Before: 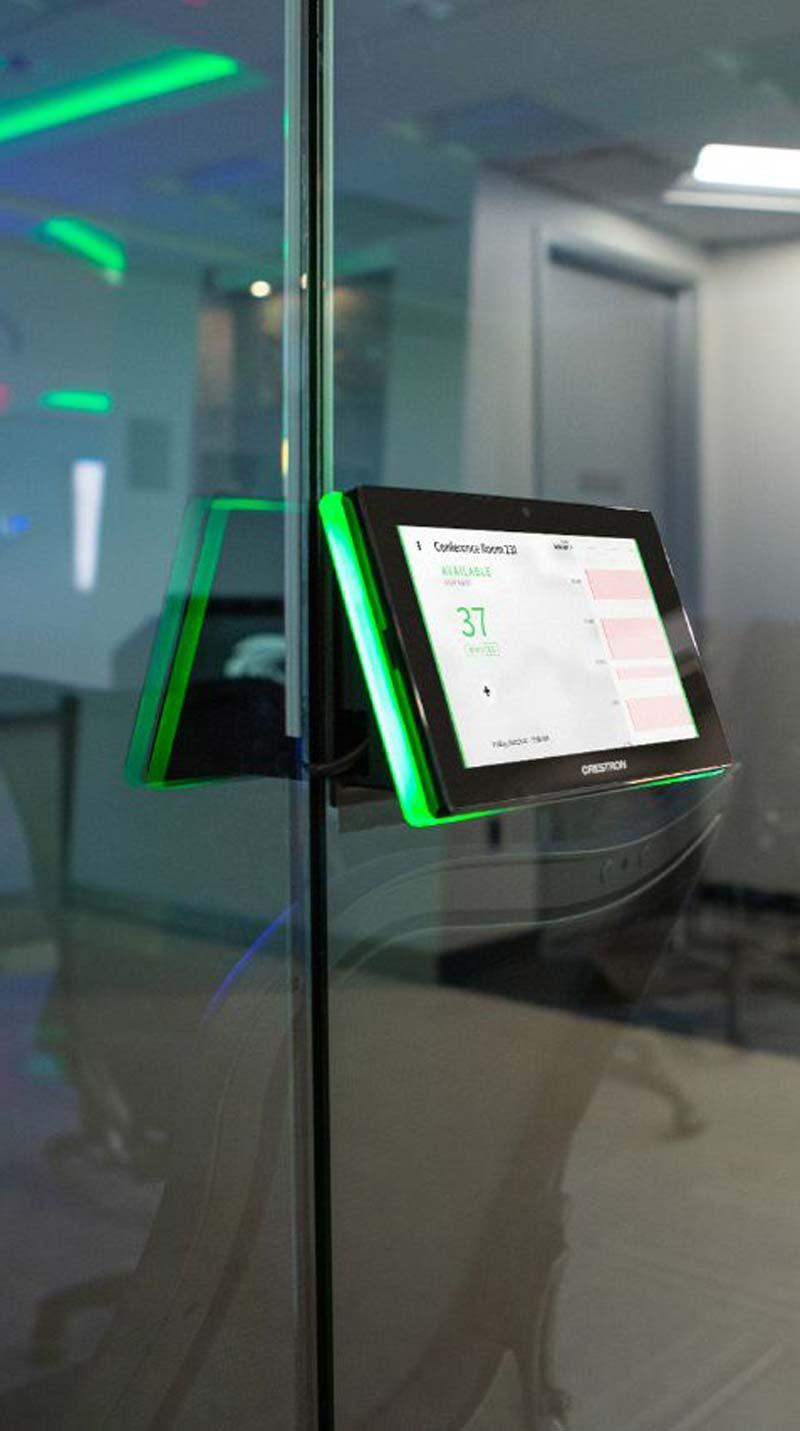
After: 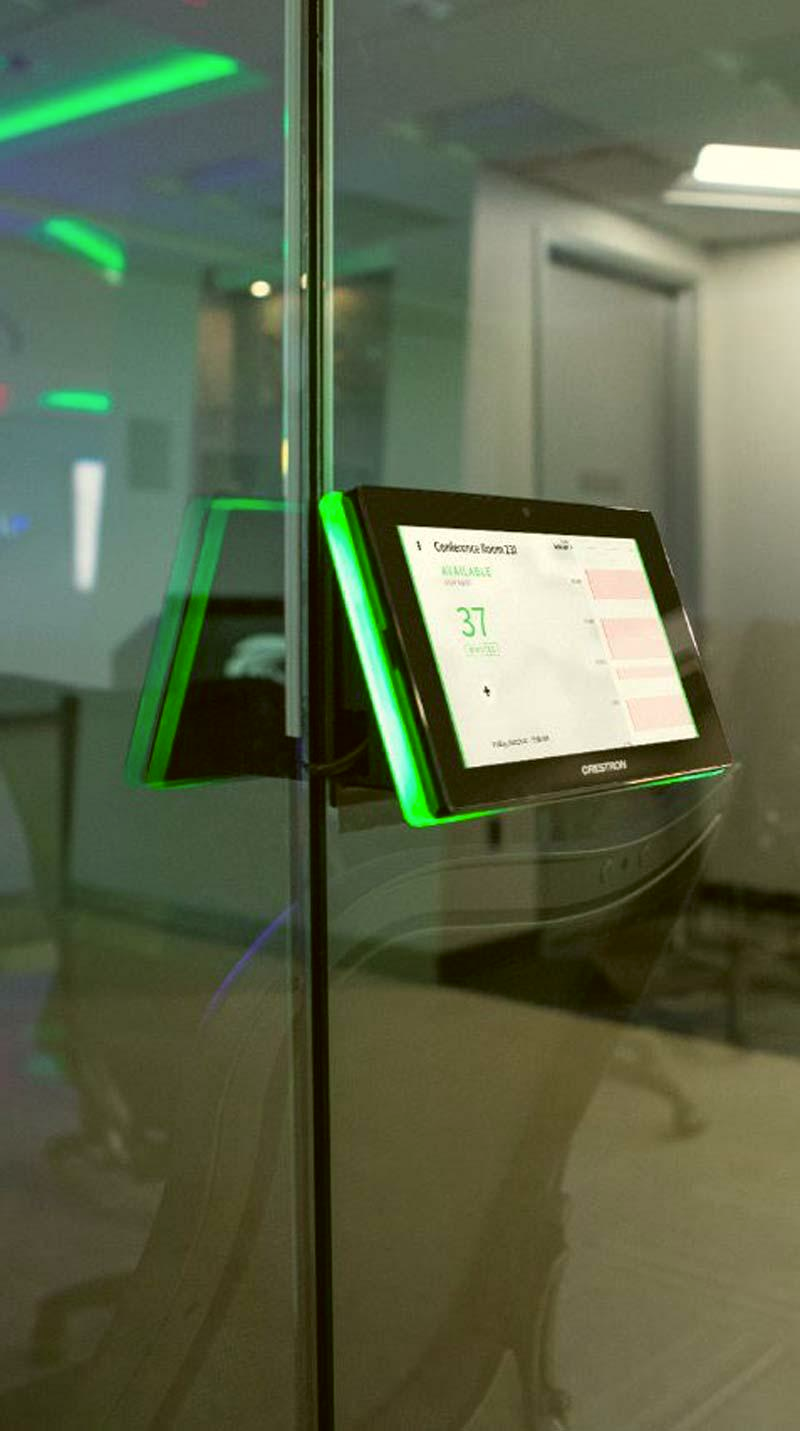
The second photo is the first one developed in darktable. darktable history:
color correction: highlights a* -1.43, highlights b* 10.12, shadows a* 0.395, shadows b* 19.35
color balance: mode lift, gamma, gain (sRGB), lift [1, 1, 1.022, 1.026]
